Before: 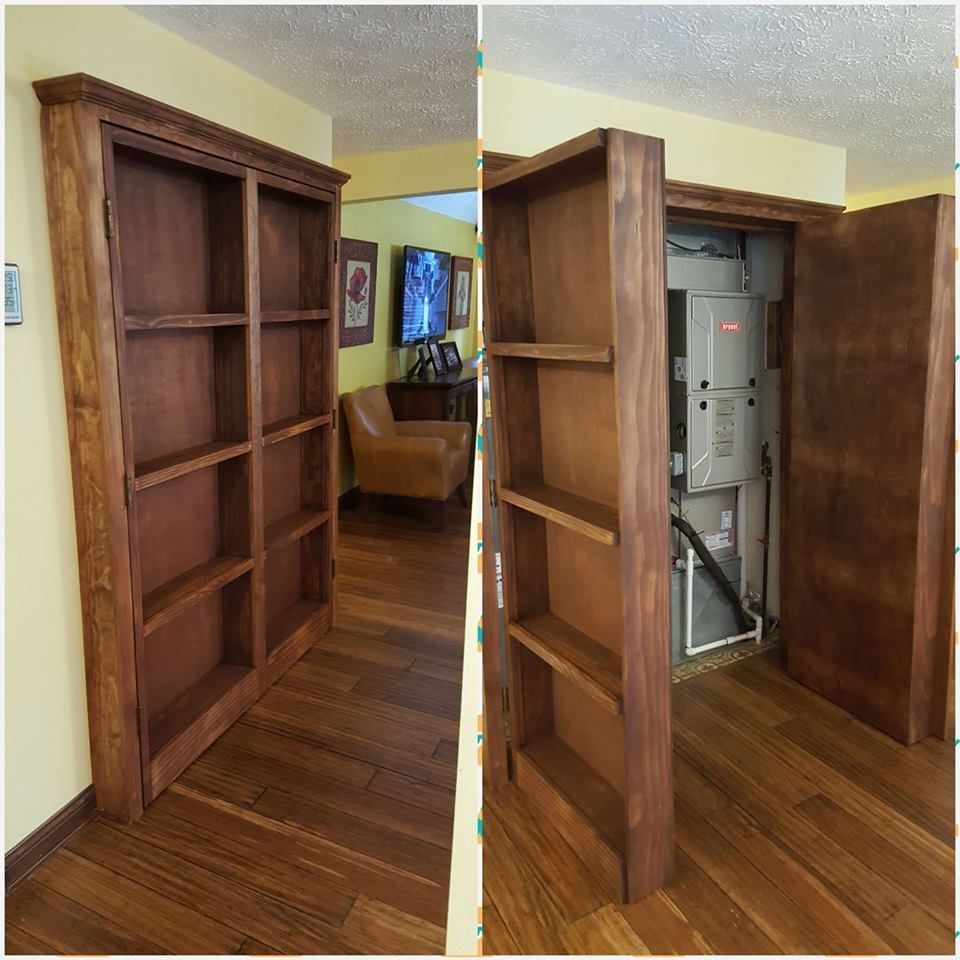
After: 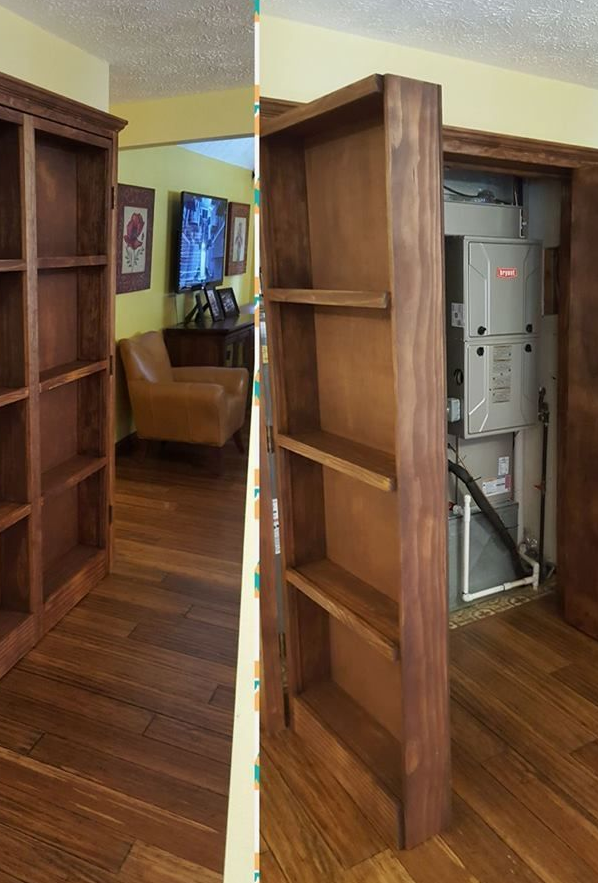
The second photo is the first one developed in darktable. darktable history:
exposure: exposure -0.029 EV, compensate highlight preservation false
crop and rotate: left 23.303%, top 5.646%, right 14.325%, bottom 2.289%
